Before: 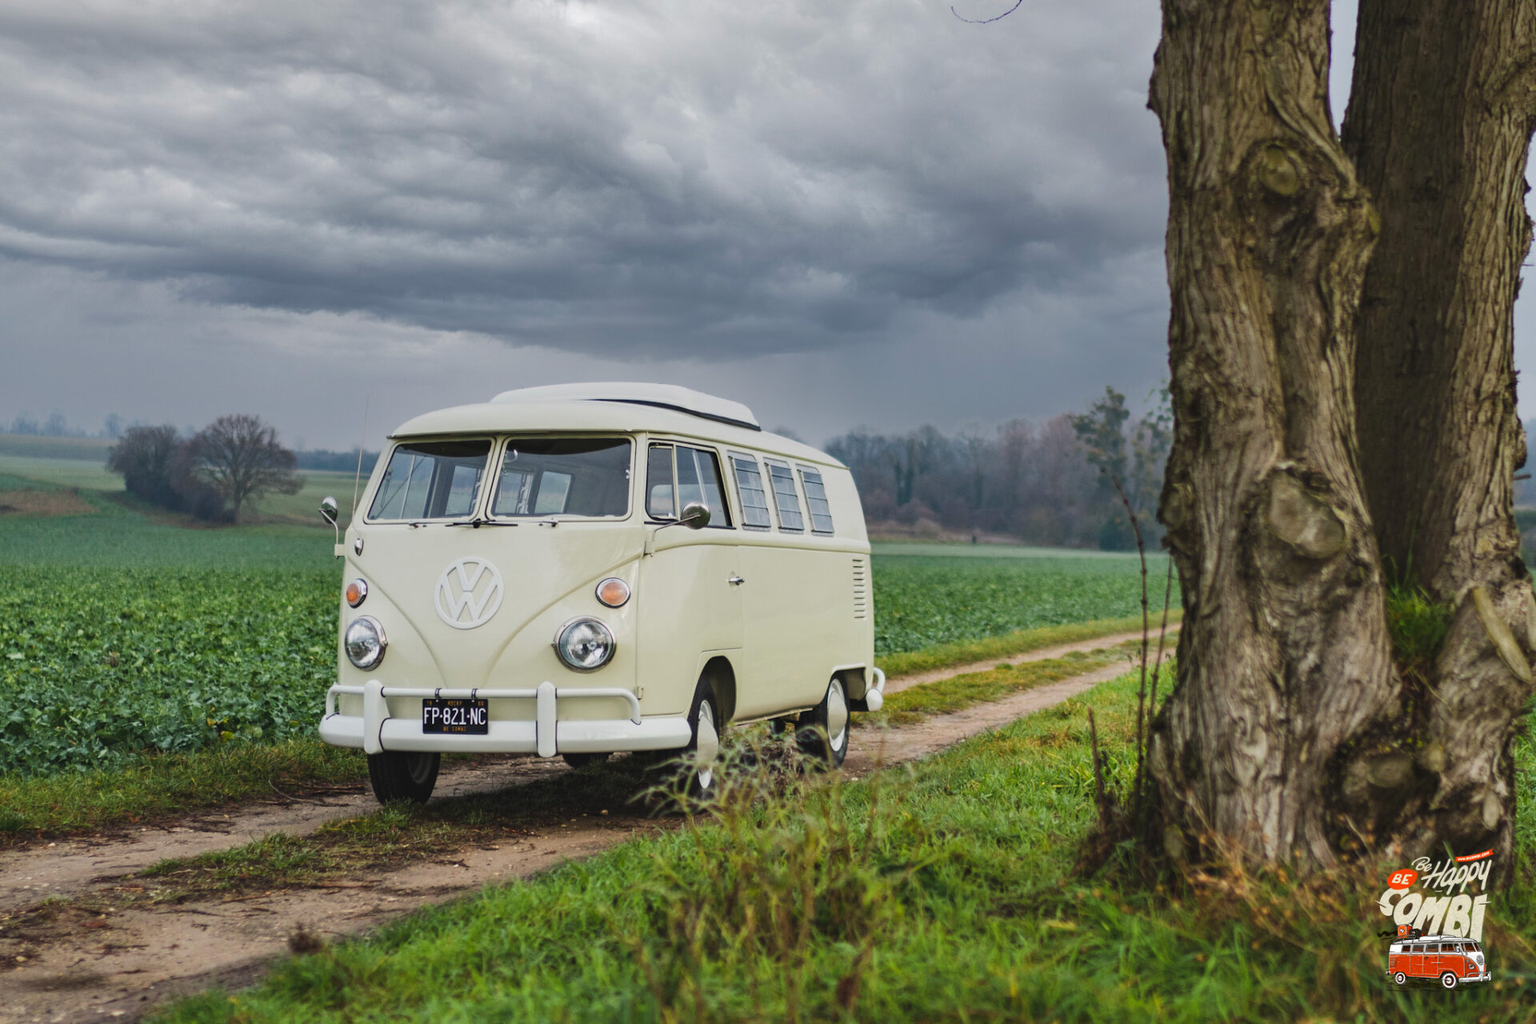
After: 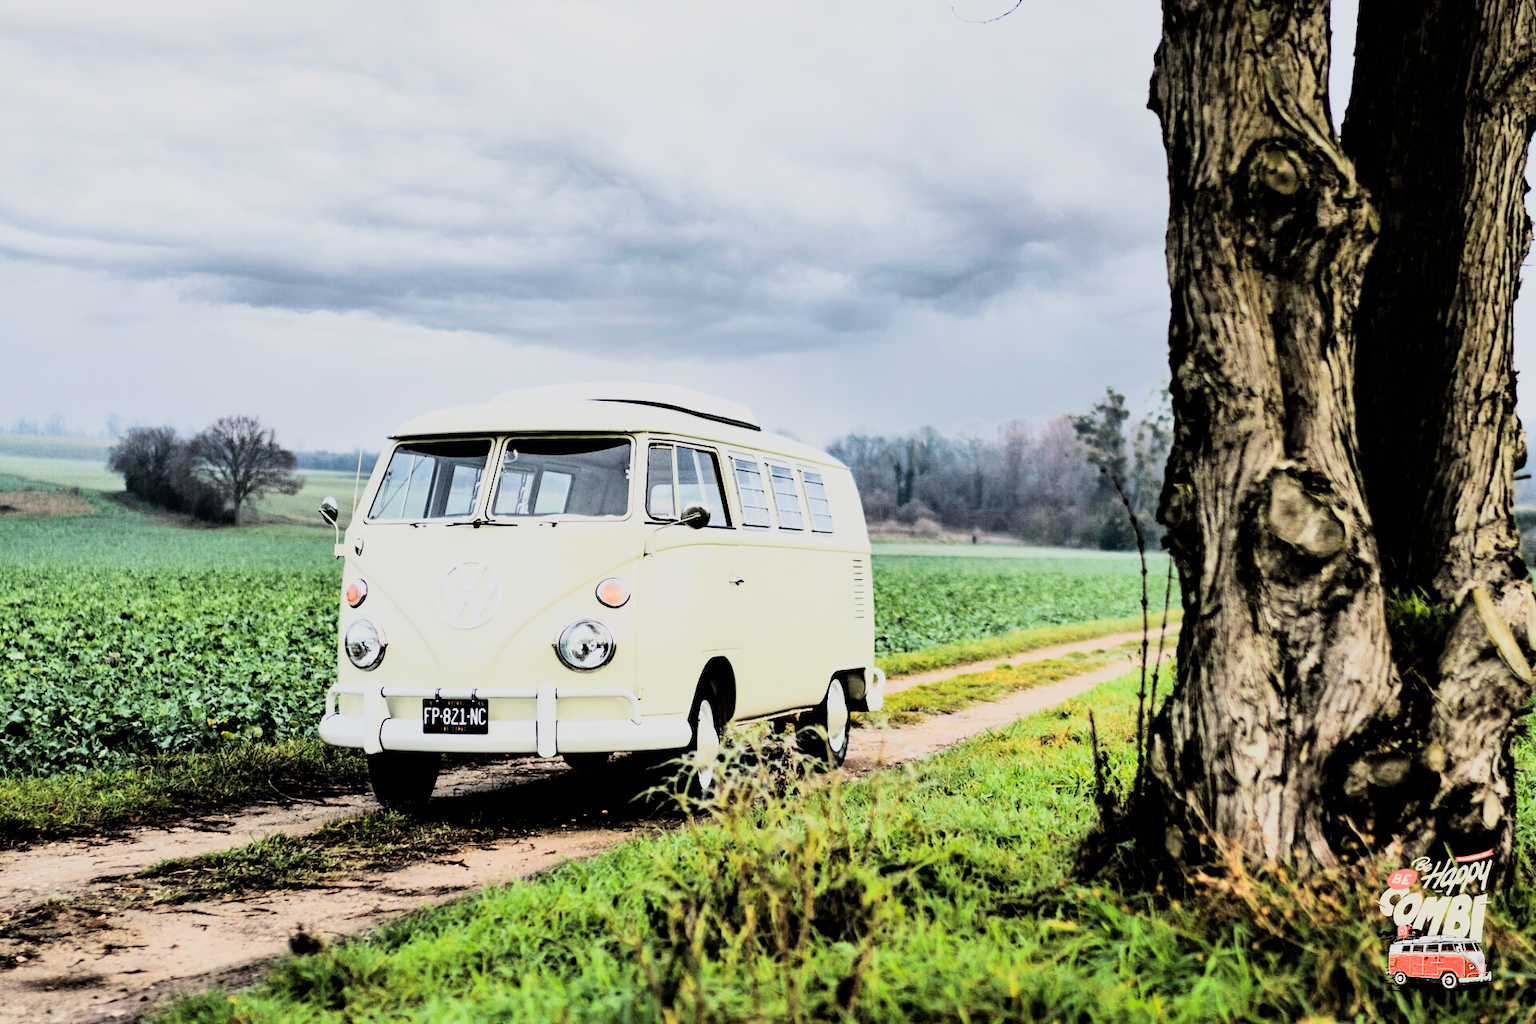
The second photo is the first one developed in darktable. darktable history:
filmic rgb: black relative exposure -5 EV, hardness 2.88, contrast 1.3, highlights saturation mix -30%
rgb curve: curves: ch0 [(0, 0) (0.21, 0.15) (0.24, 0.21) (0.5, 0.75) (0.75, 0.96) (0.89, 0.99) (1, 1)]; ch1 [(0, 0.02) (0.21, 0.13) (0.25, 0.2) (0.5, 0.67) (0.75, 0.9) (0.89, 0.97) (1, 1)]; ch2 [(0, 0.02) (0.21, 0.13) (0.25, 0.2) (0.5, 0.67) (0.75, 0.9) (0.89, 0.97) (1, 1)], compensate middle gray true
